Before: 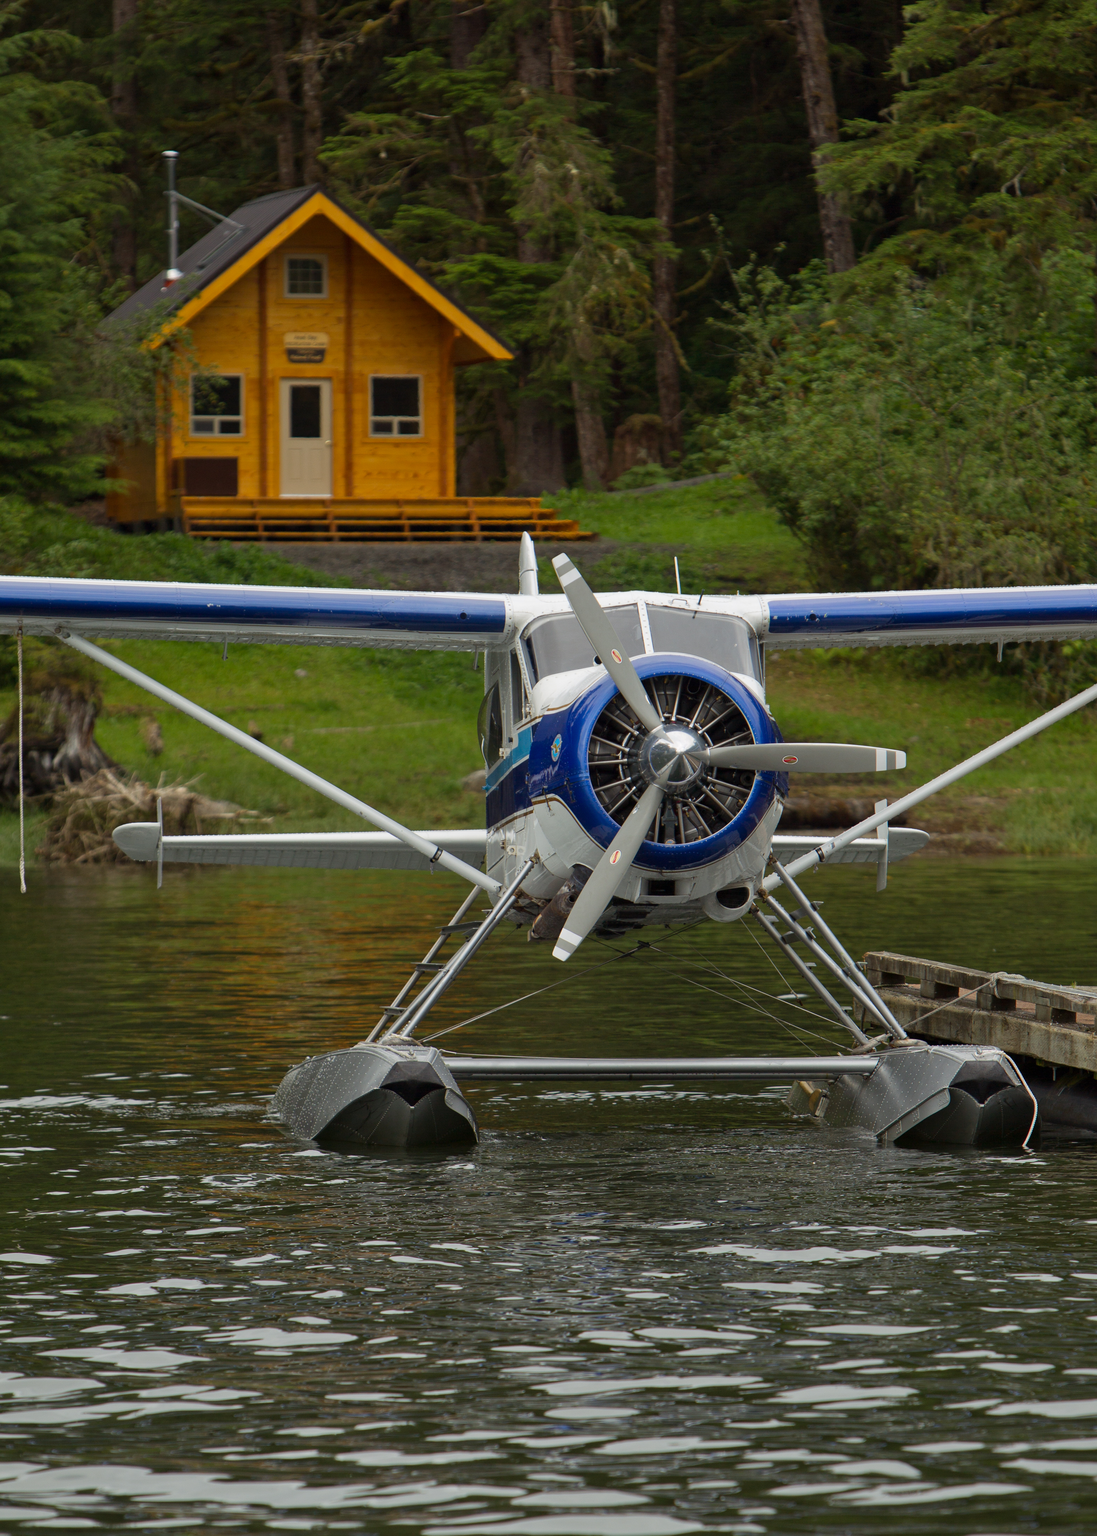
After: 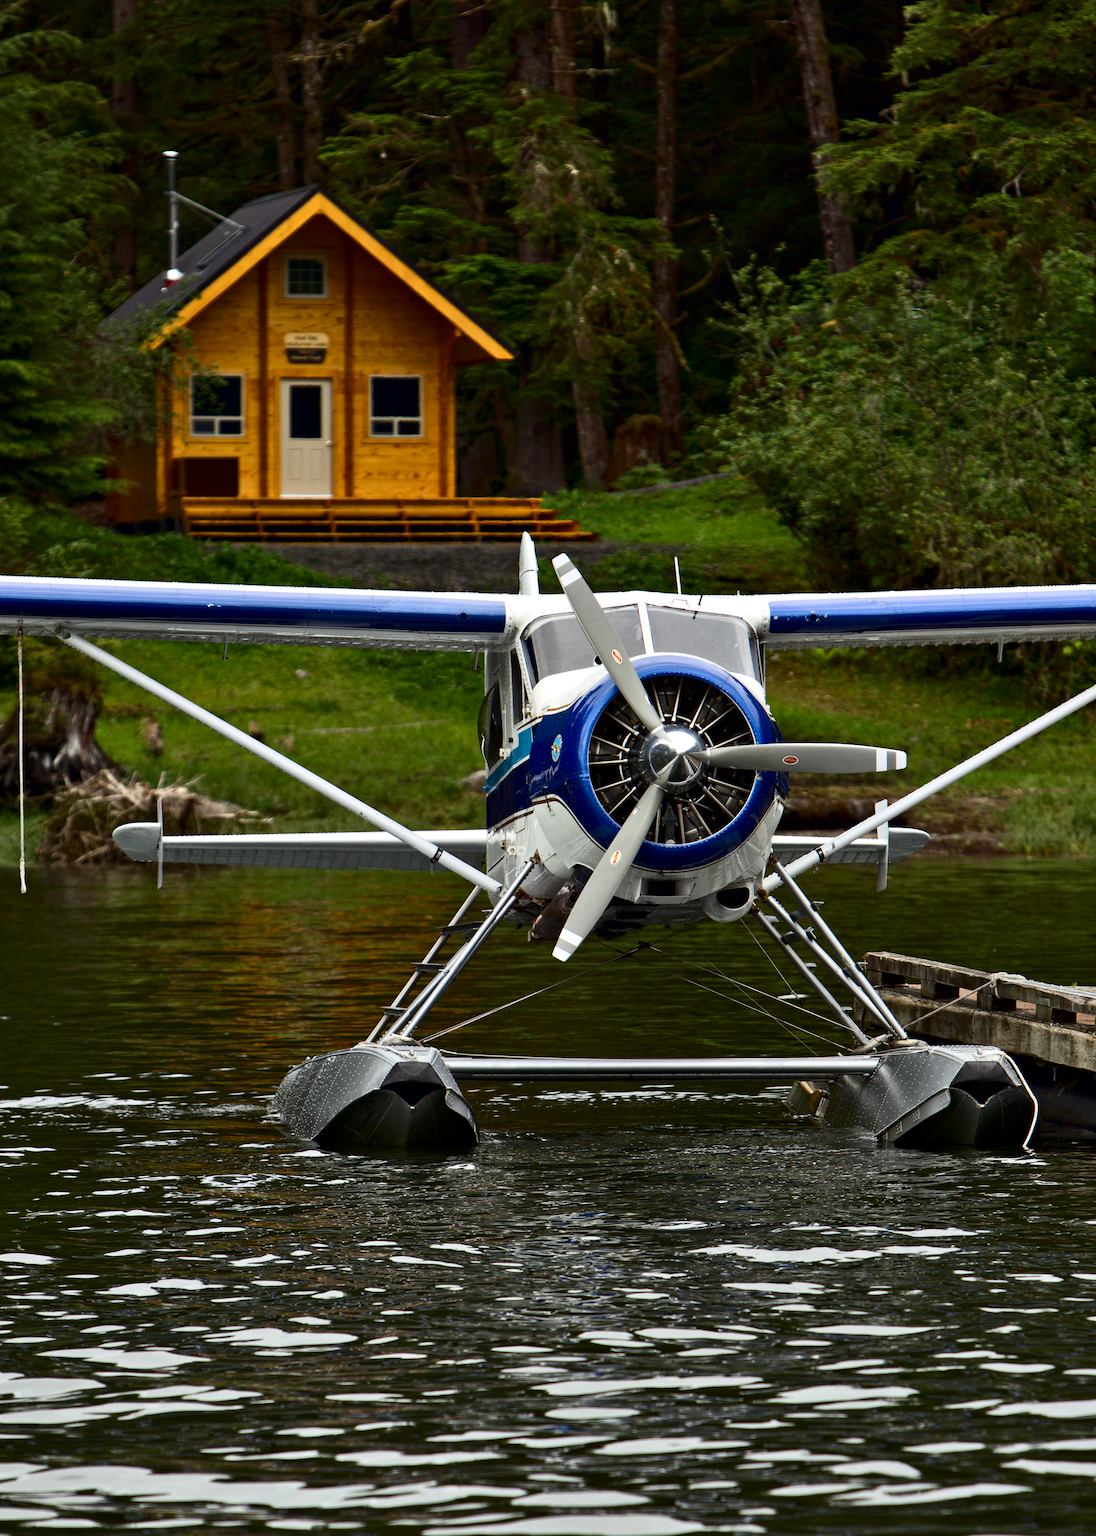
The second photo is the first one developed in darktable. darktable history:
contrast brightness saturation: contrast 0.28
contrast equalizer: octaves 7, y [[0.528, 0.548, 0.563, 0.562, 0.546, 0.526], [0.55 ×6], [0 ×6], [0 ×6], [0 ×6]]
